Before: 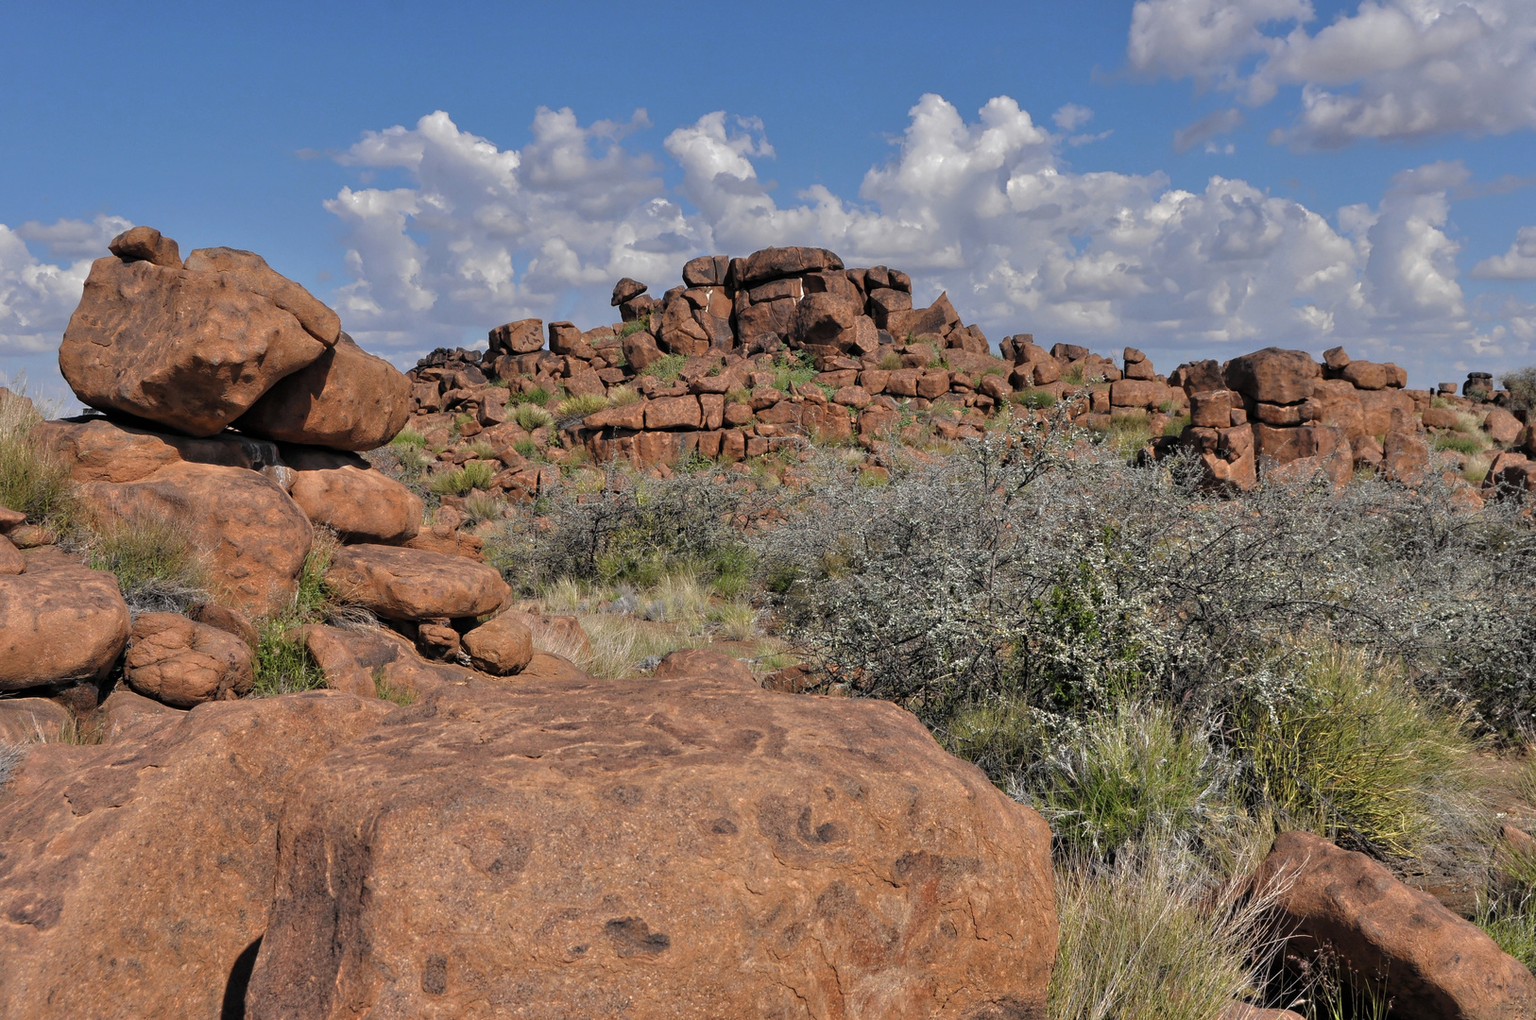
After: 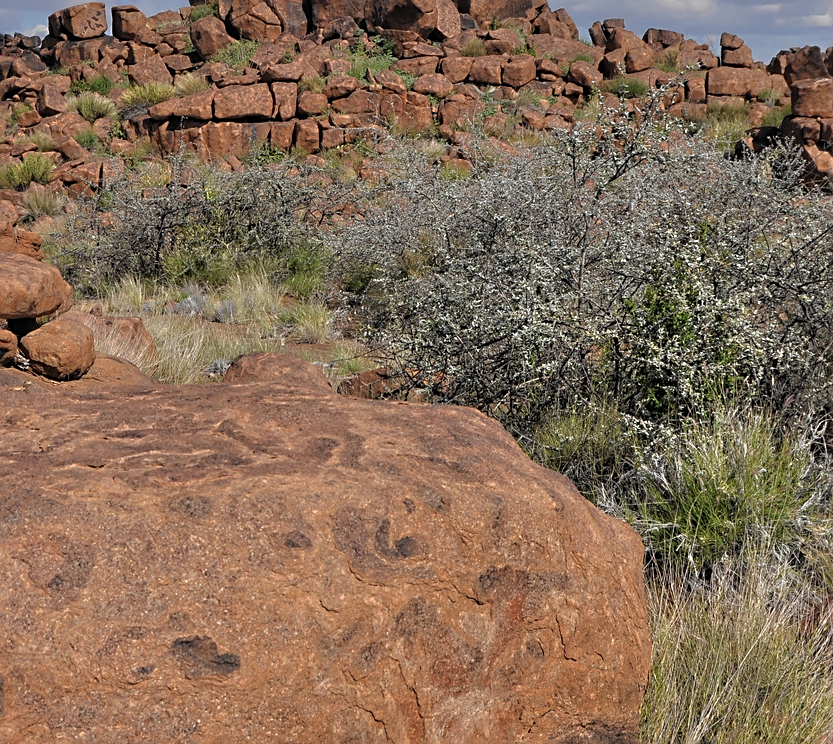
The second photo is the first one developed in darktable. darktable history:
crop and rotate: left 28.921%, top 31.107%, right 19.807%
sharpen: on, module defaults
